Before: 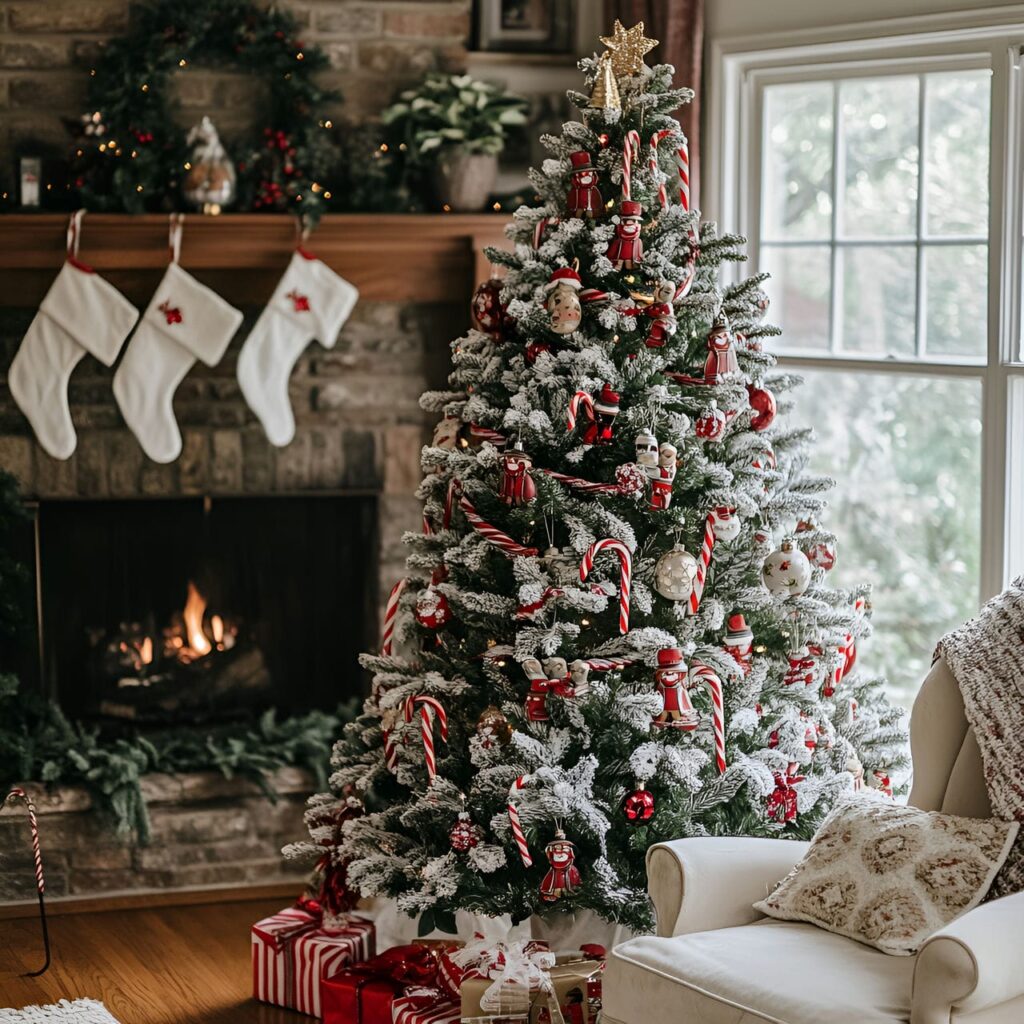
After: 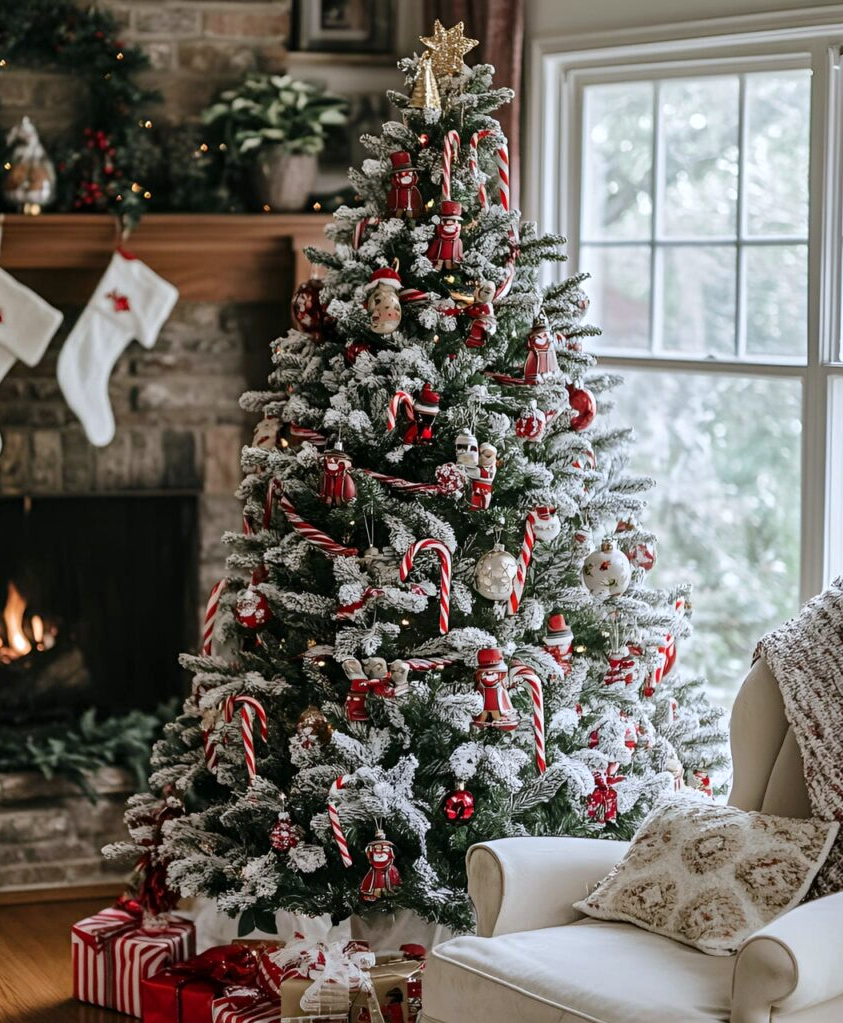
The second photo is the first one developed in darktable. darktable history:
crop: left 17.582%, bottom 0.031%
levels: mode automatic, black 0.023%, white 99.97%, levels [0.062, 0.494, 0.925]
white balance: red 0.976, blue 1.04
rotate and perspective: automatic cropping off
